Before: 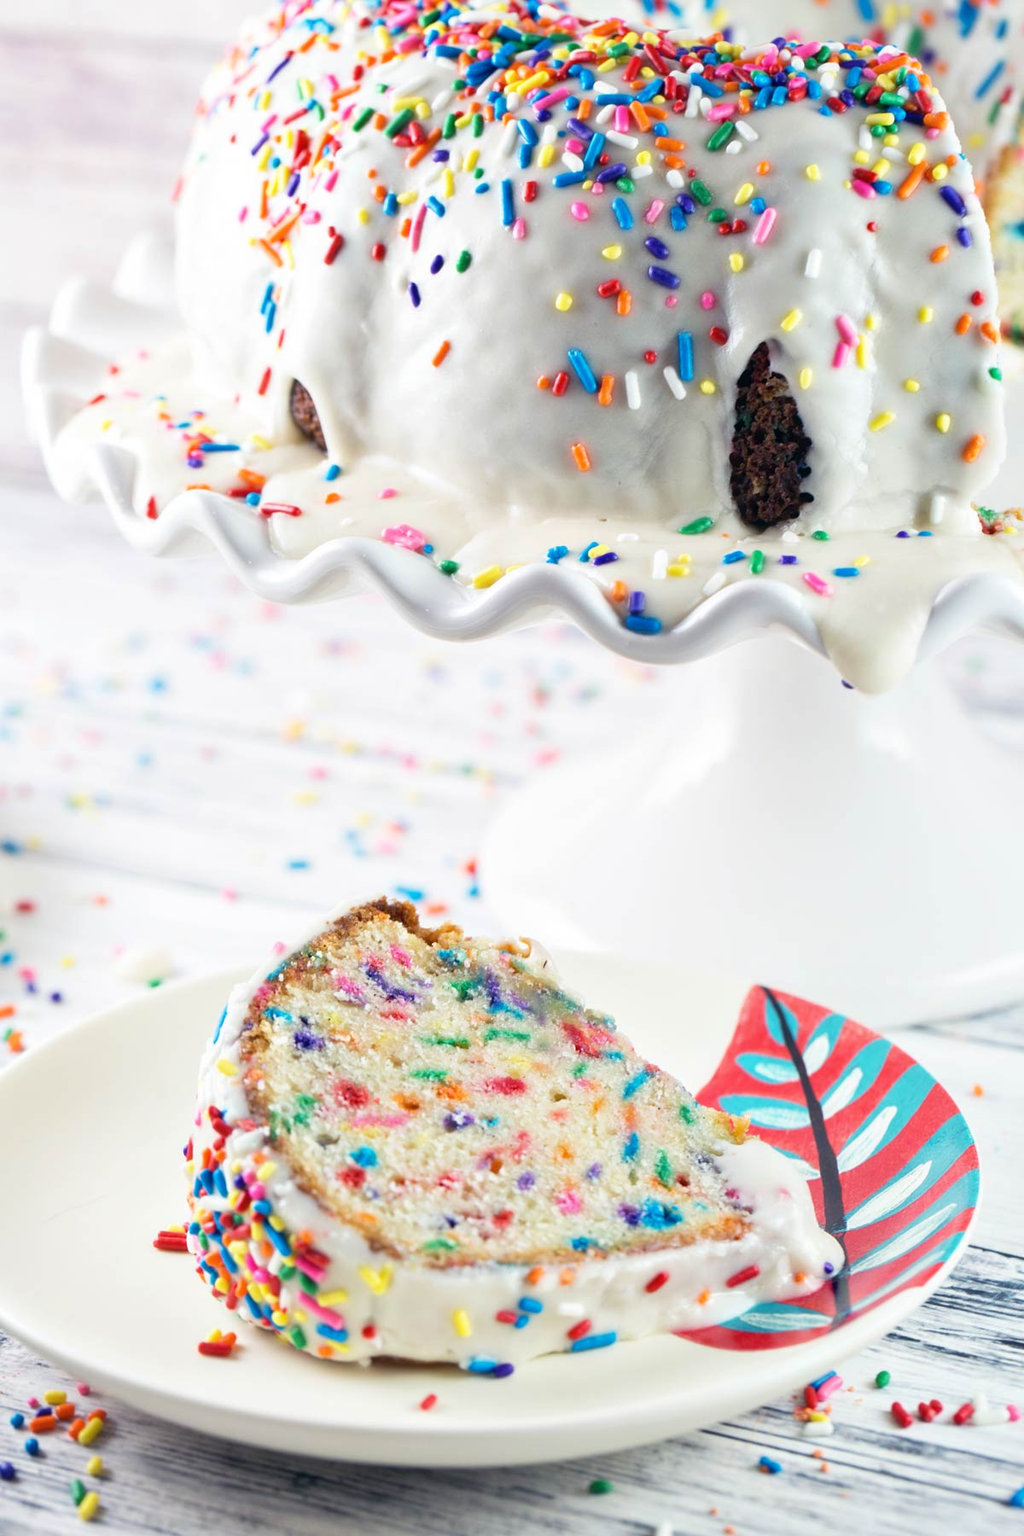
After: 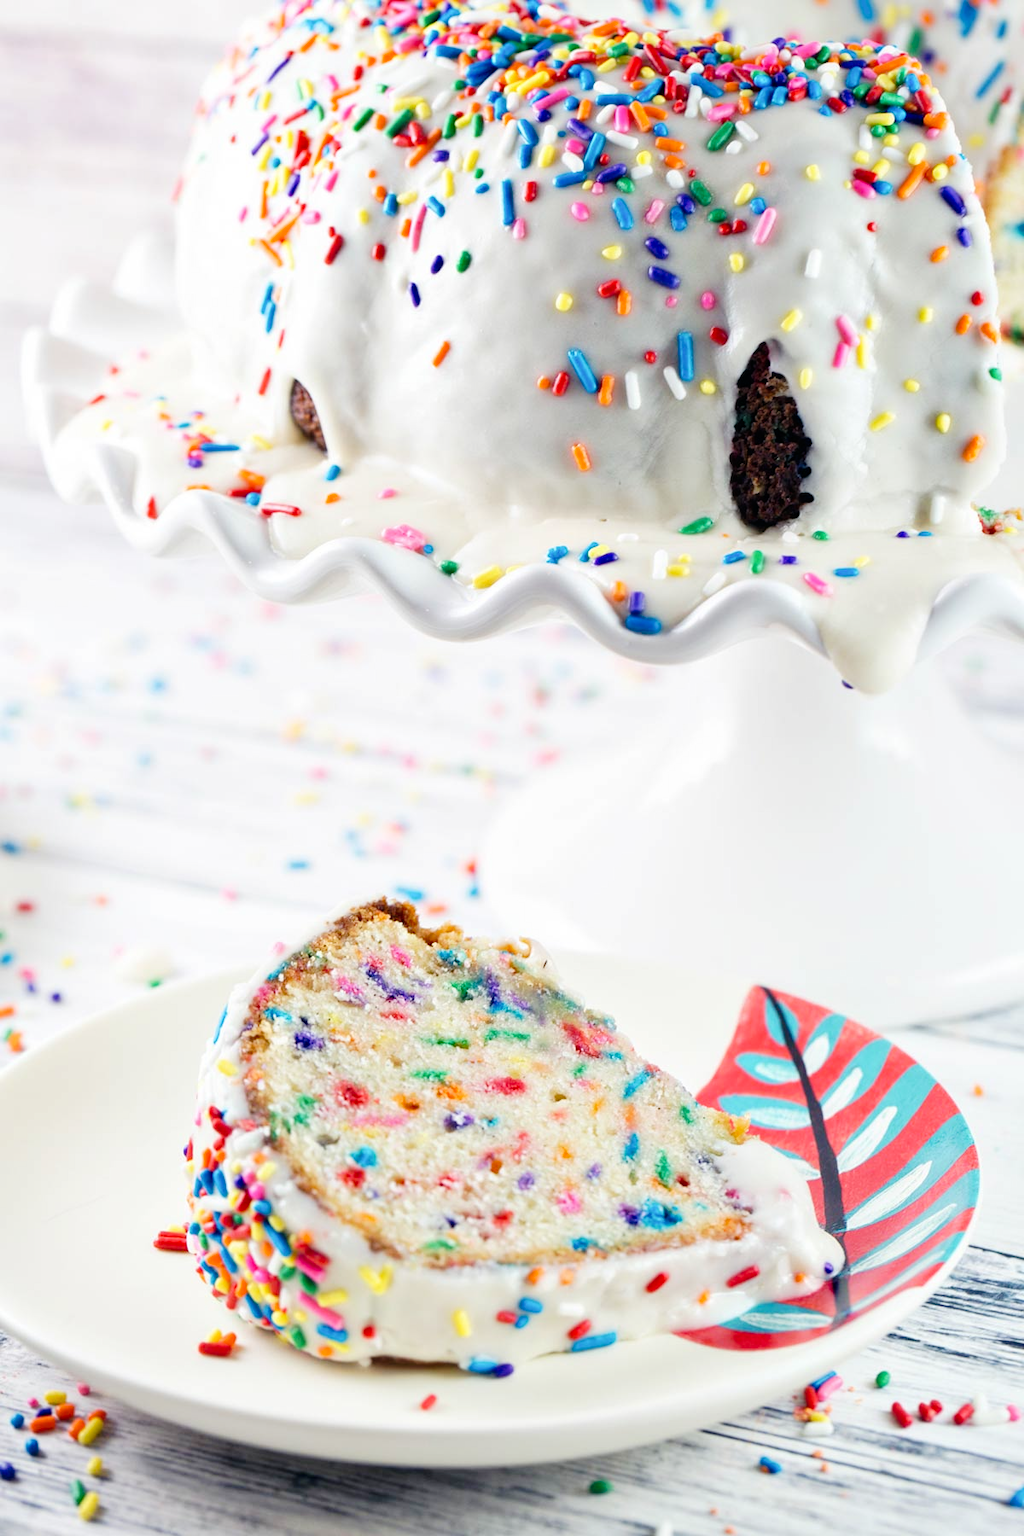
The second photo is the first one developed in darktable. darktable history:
tone curve: curves: ch0 [(0.003, 0) (0.066, 0.023) (0.149, 0.094) (0.264, 0.238) (0.395, 0.421) (0.517, 0.56) (0.688, 0.743) (0.813, 0.846) (1, 1)]; ch1 [(0, 0) (0.164, 0.115) (0.337, 0.332) (0.39, 0.398) (0.464, 0.461) (0.501, 0.5) (0.507, 0.503) (0.534, 0.537) (0.577, 0.59) (0.652, 0.681) (0.733, 0.749) (0.811, 0.796) (1, 1)]; ch2 [(0, 0) (0.337, 0.382) (0.464, 0.476) (0.501, 0.502) (0.527, 0.54) (0.551, 0.565) (0.6, 0.59) (0.687, 0.675) (1, 1)], preserve colors none
